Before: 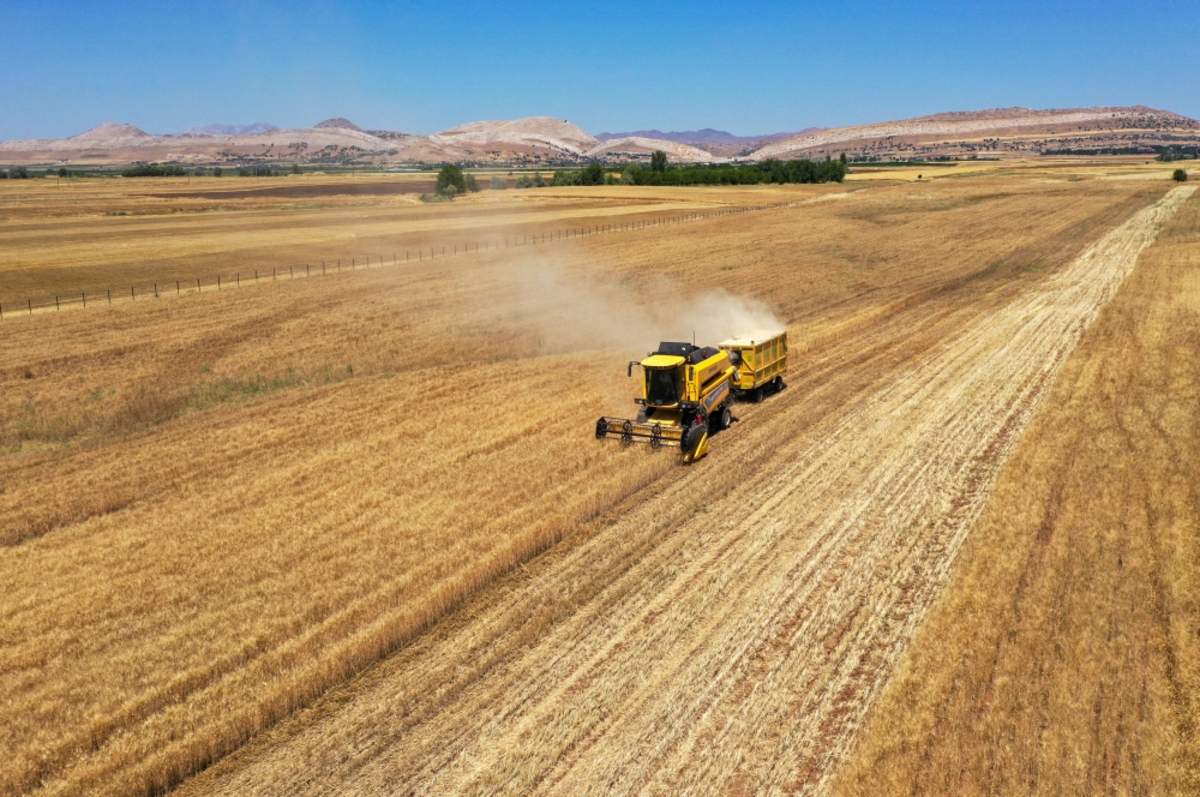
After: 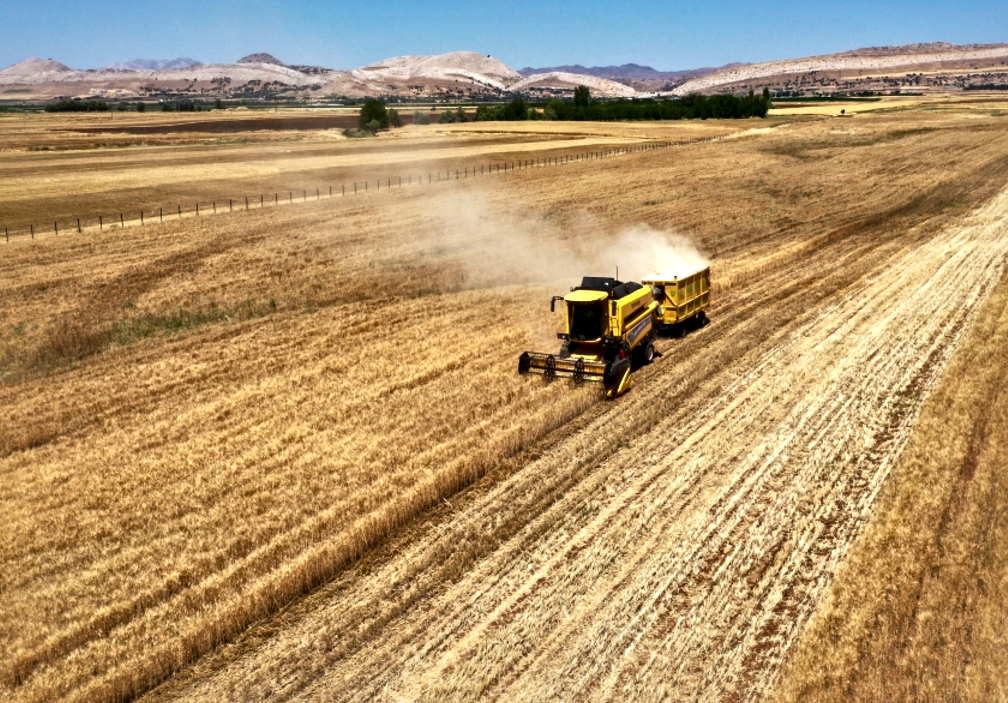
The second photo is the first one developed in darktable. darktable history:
local contrast: mode bilateral grid, contrast 44, coarseness 69, detail 214%, midtone range 0.2
crop: left 6.446%, top 8.188%, right 9.538%, bottom 3.548%
